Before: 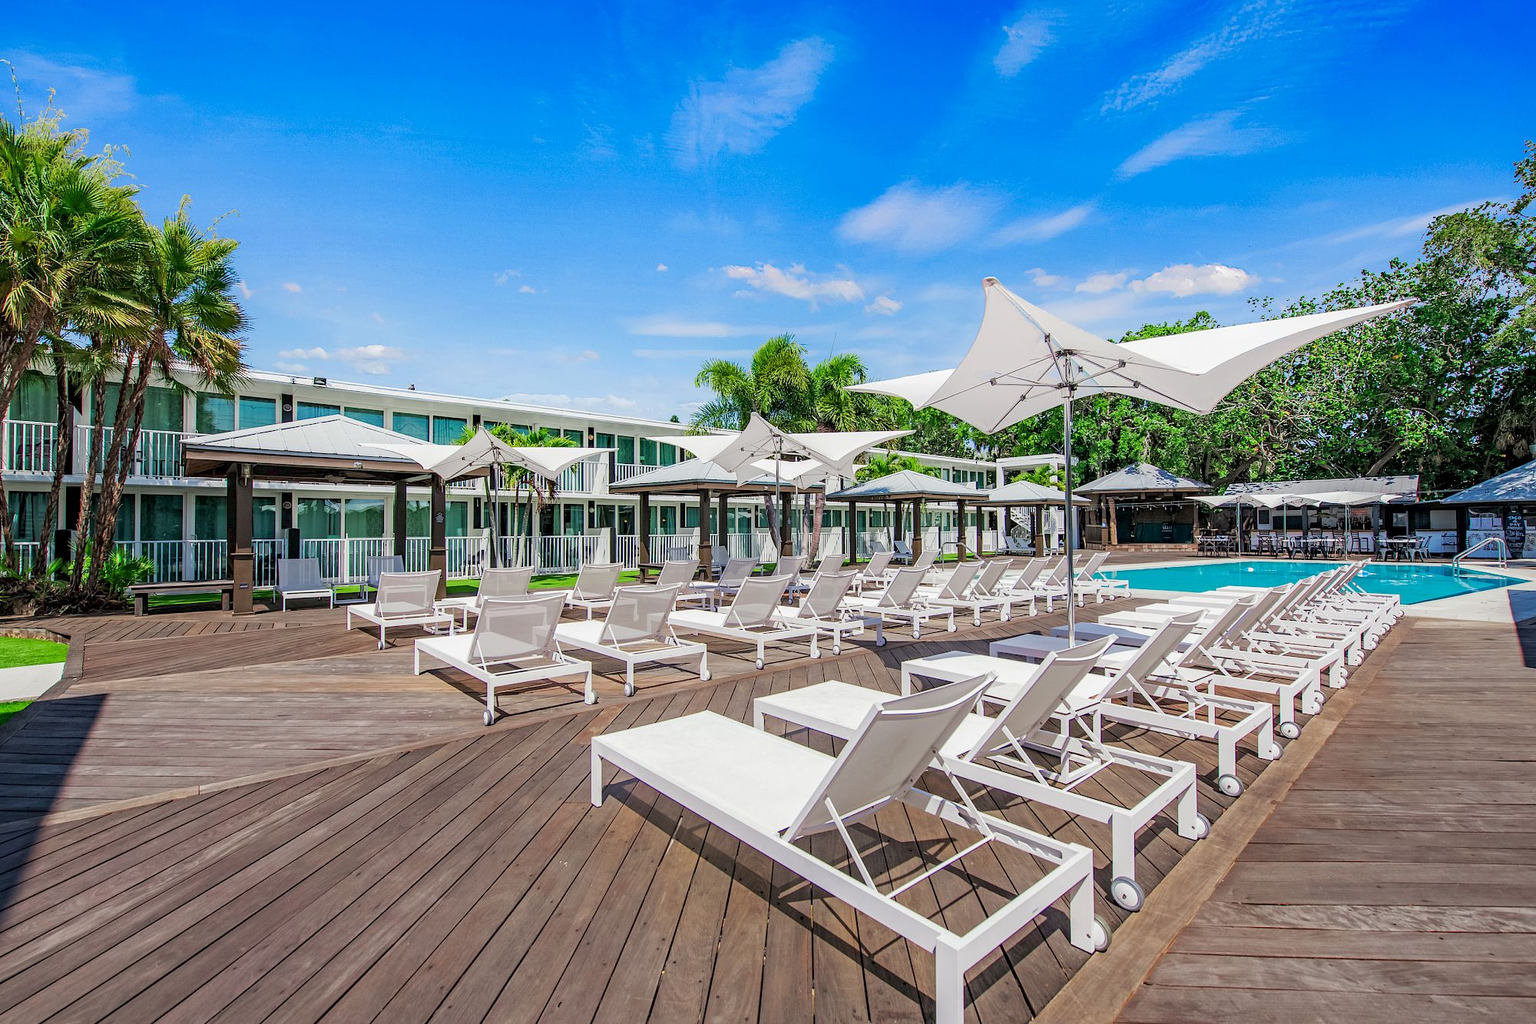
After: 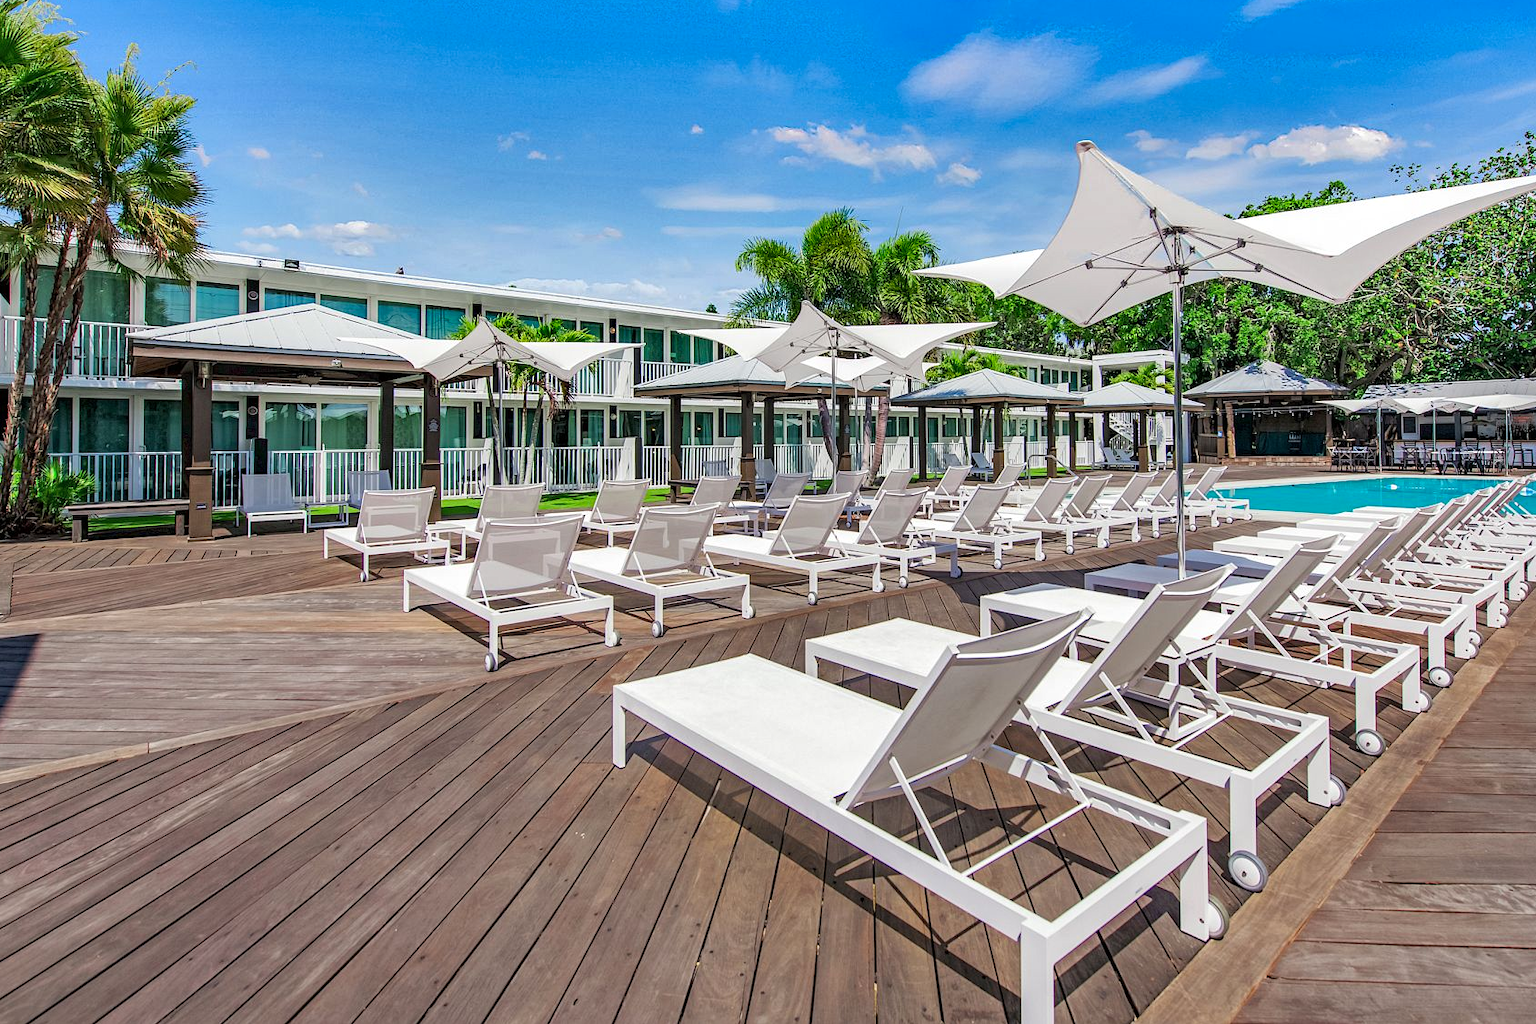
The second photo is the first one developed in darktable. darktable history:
shadows and highlights: white point adjustment 0.1, highlights -70, soften with gaussian
crop and rotate: left 4.842%, top 15.51%, right 10.668%
exposure: exposure 0.127 EV, compensate highlight preservation false
